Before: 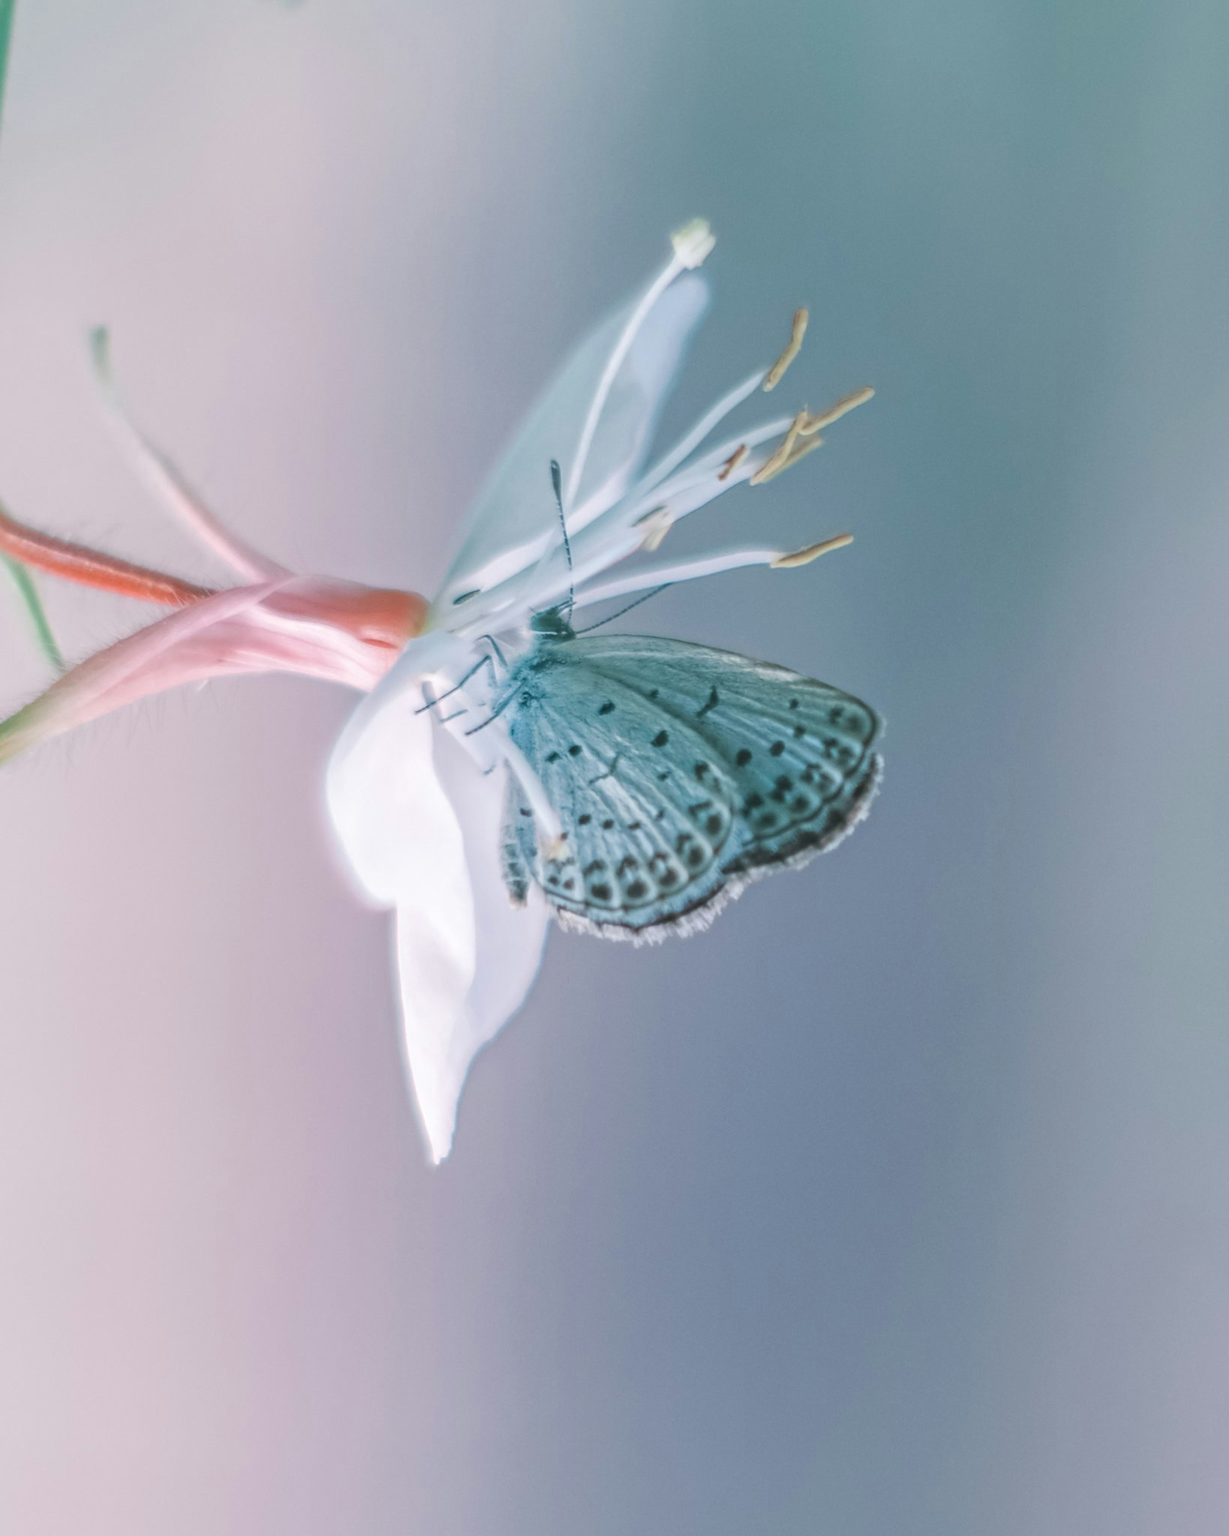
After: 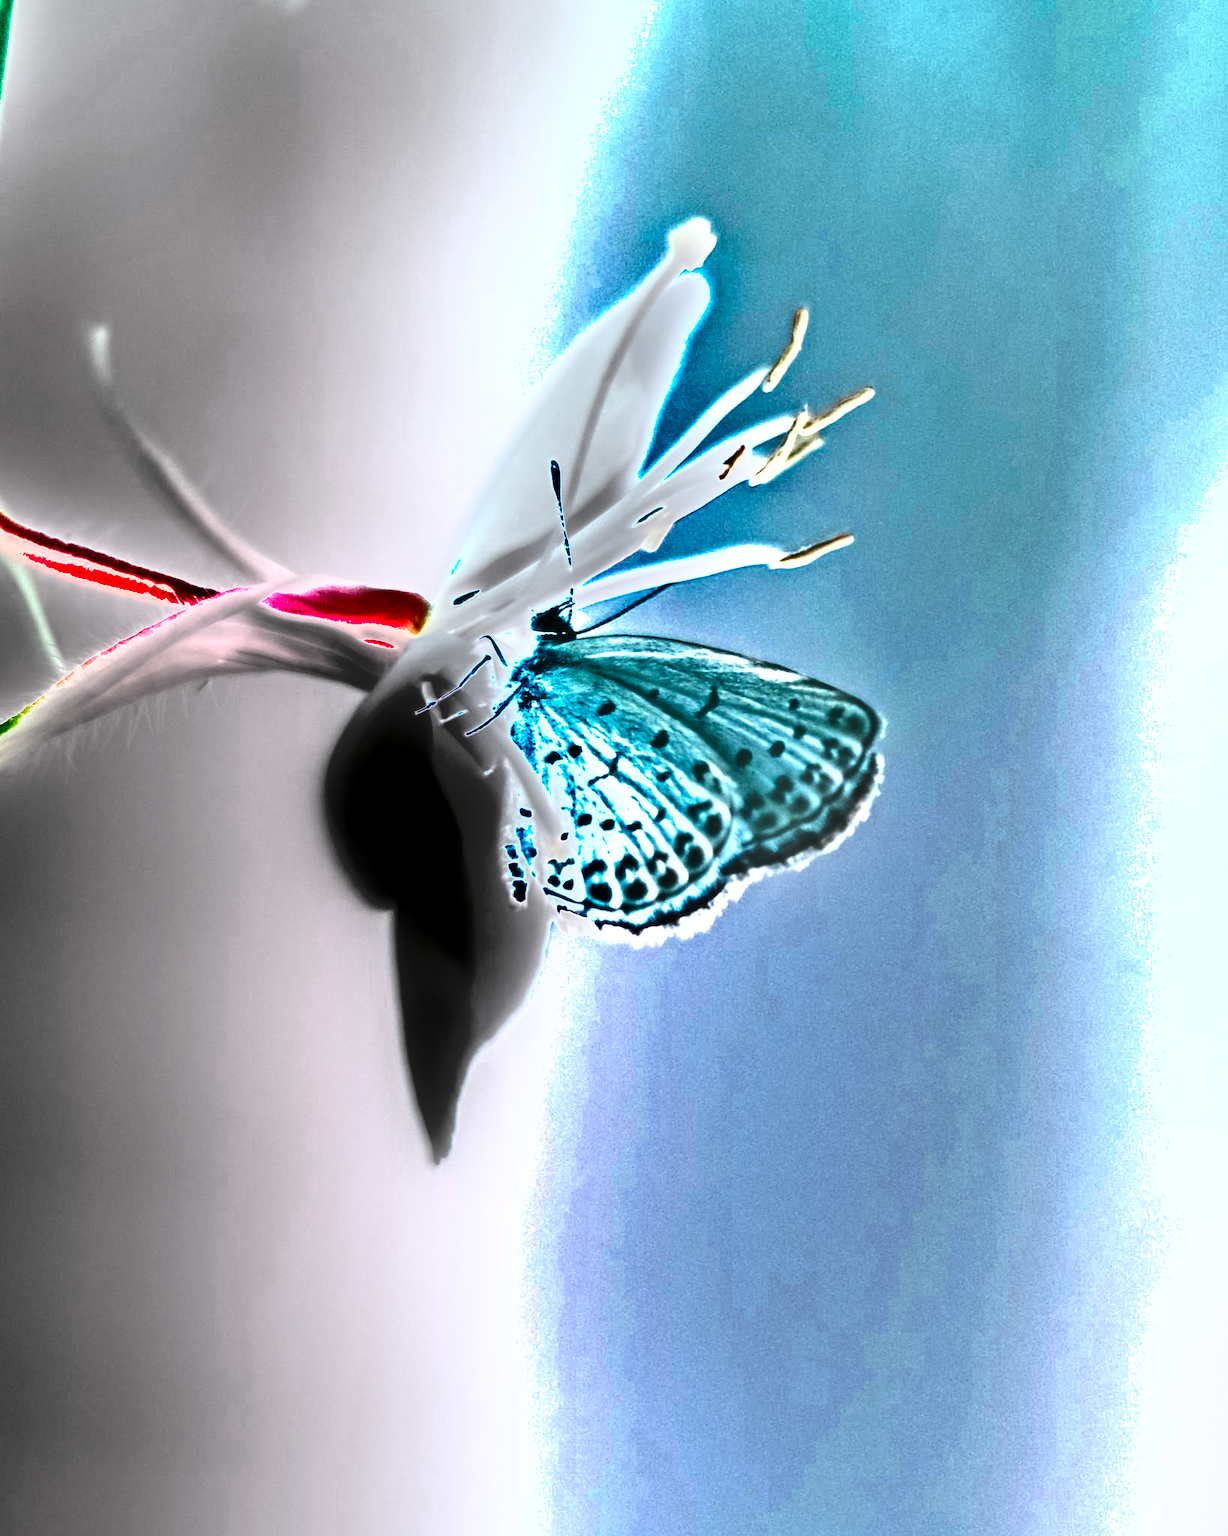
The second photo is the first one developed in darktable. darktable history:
shadows and highlights: shadows 24.5, highlights -78.15, soften with gaussian
exposure: black level correction 0, exposure 1.625 EV, compensate exposure bias true, compensate highlight preservation false
